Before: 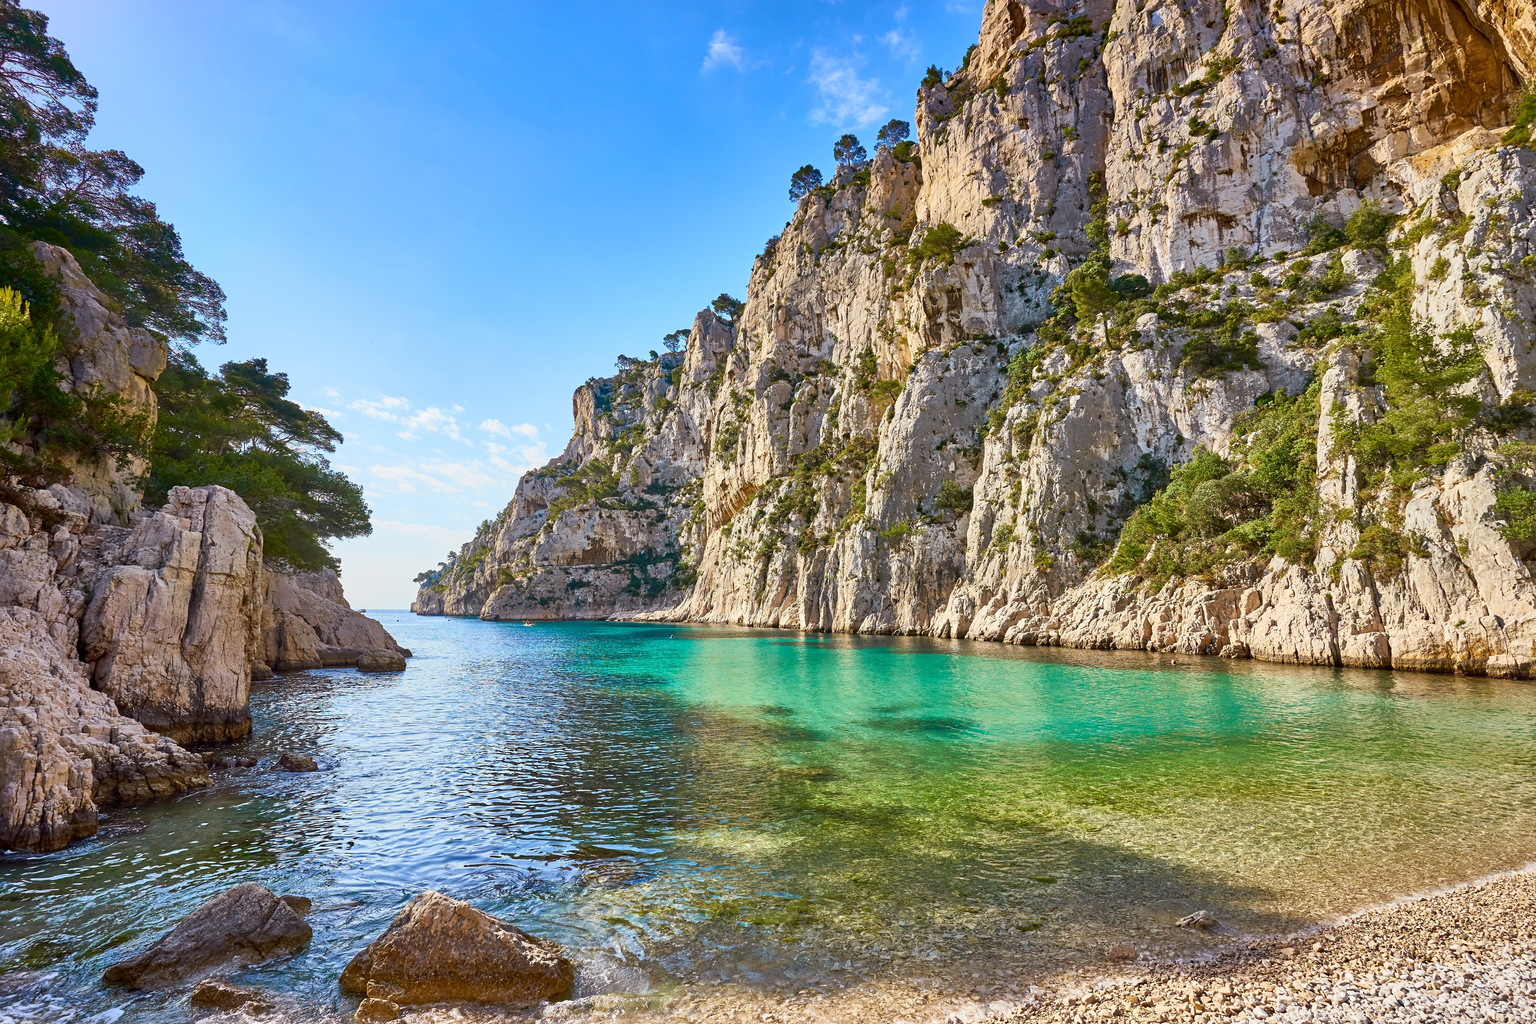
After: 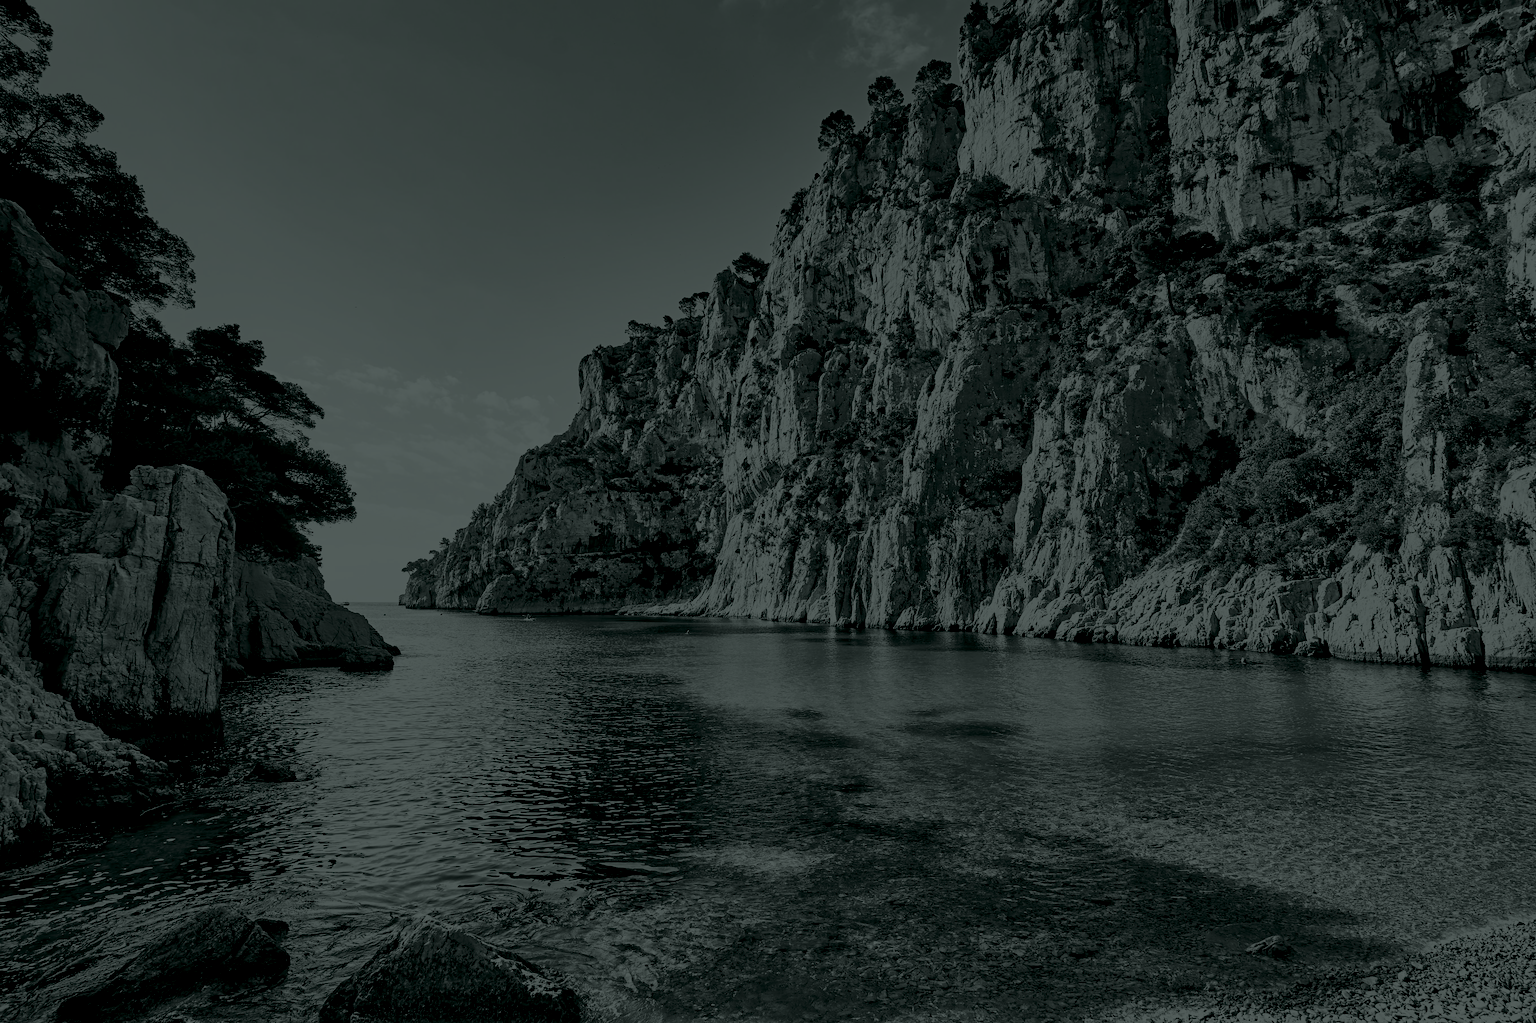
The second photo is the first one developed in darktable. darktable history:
colorize: hue 90°, saturation 19%, lightness 1.59%, version 1
filmic rgb: white relative exposure 2.34 EV, hardness 6.59
crop: left 3.305%, top 6.436%, right 6.389%, bottom 3.258%
